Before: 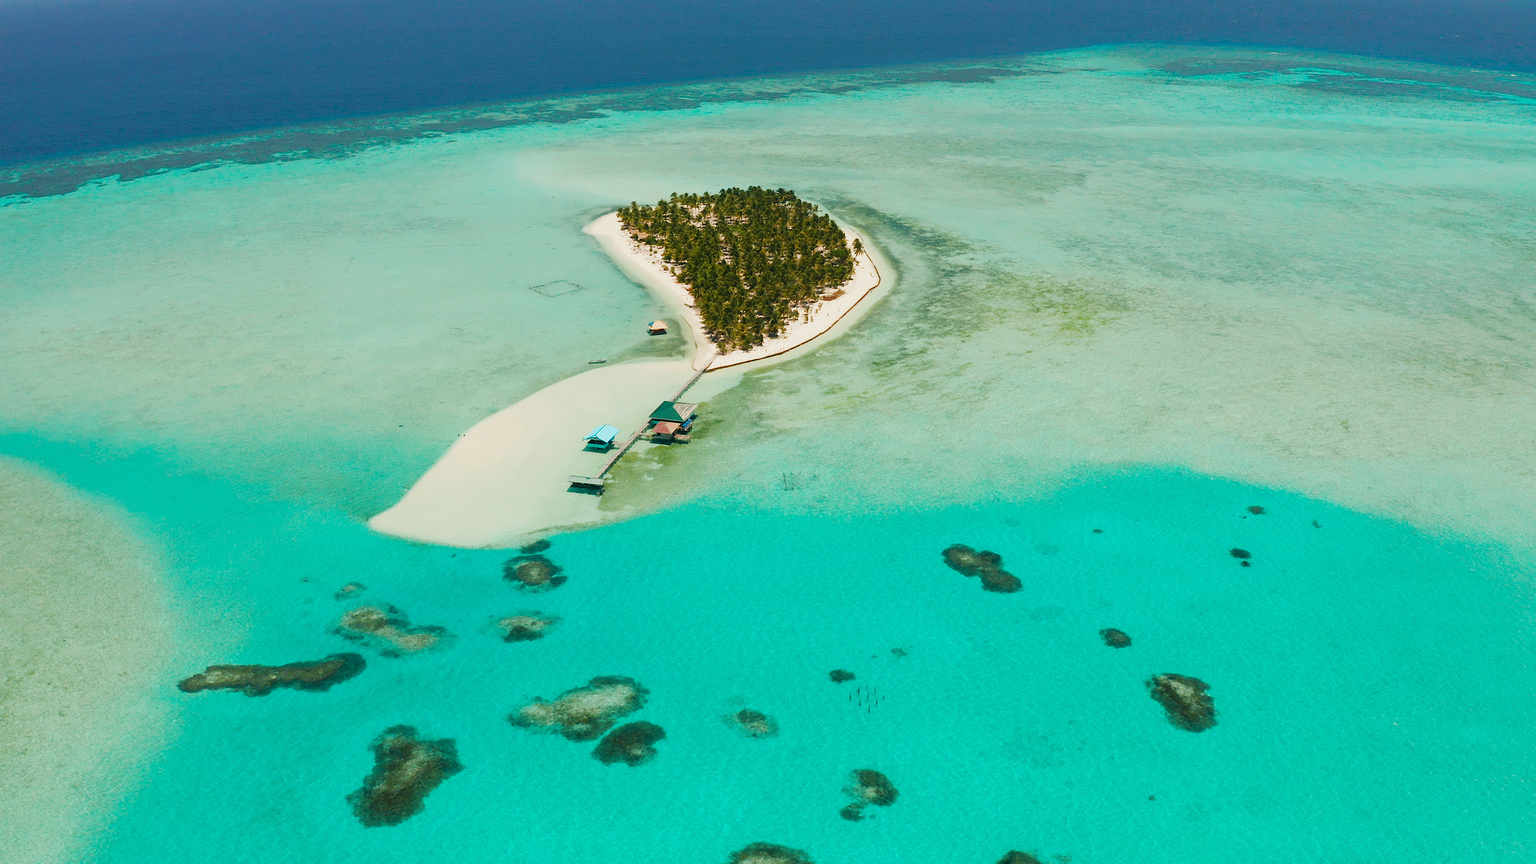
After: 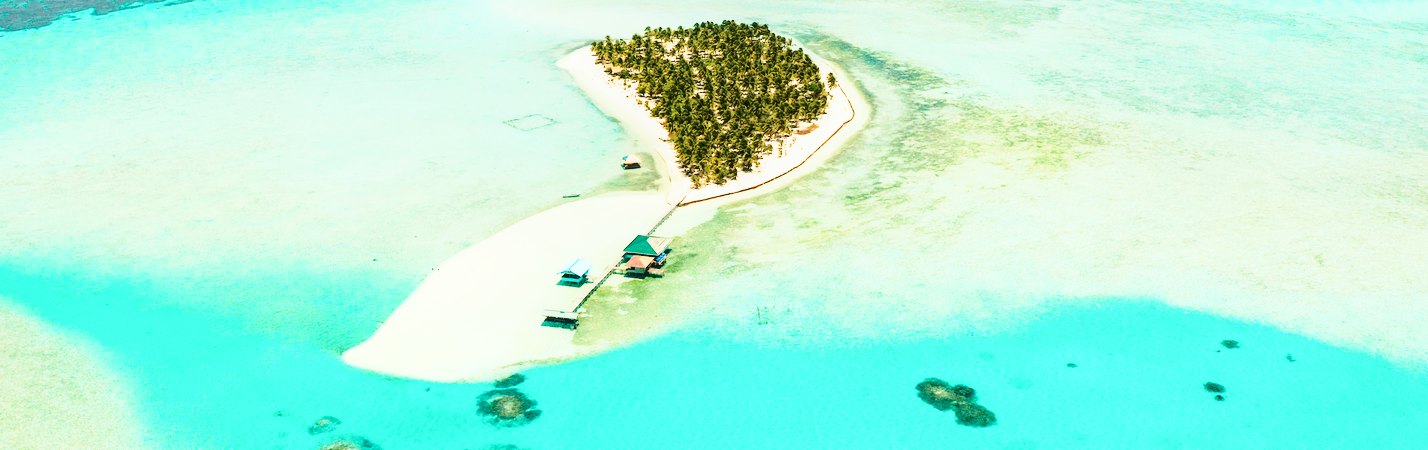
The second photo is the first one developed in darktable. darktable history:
base curve: curves: ch0 [(0, 0) (0.028, 0.03) (0.121, 0.232) (0.46, 0.748) (0.859, 0.968) (1, 1)], preserve colors none
local contrast: on, module defaults
crop: left 1.744%, top 19.225%, right 5.069%, bottom 28.357%
tone curve: curves: ch0 [(0, 0.023) (0.087, 0.065) (0.184, 0.168) (0.45, 0.54) (0.57, 0.683) (0.722, 0.825) (0.877, 0.948) (1, 1)]; ch1 [(0, 0) (0.388, 0.369) (0.44, 0.45) (0.495, 0.491) (0.534, 0.528) (0.657, 0.655) (1, 1)]; ch2 [(0, 0) (0.353, 0.317) (0.408, 0.427) (0.5, 0.497) (0.534, 0.544) (0.576, 0.605) (0.625, 0.631) (1, 1)], color space Lab, independent channels, preserve colors none
